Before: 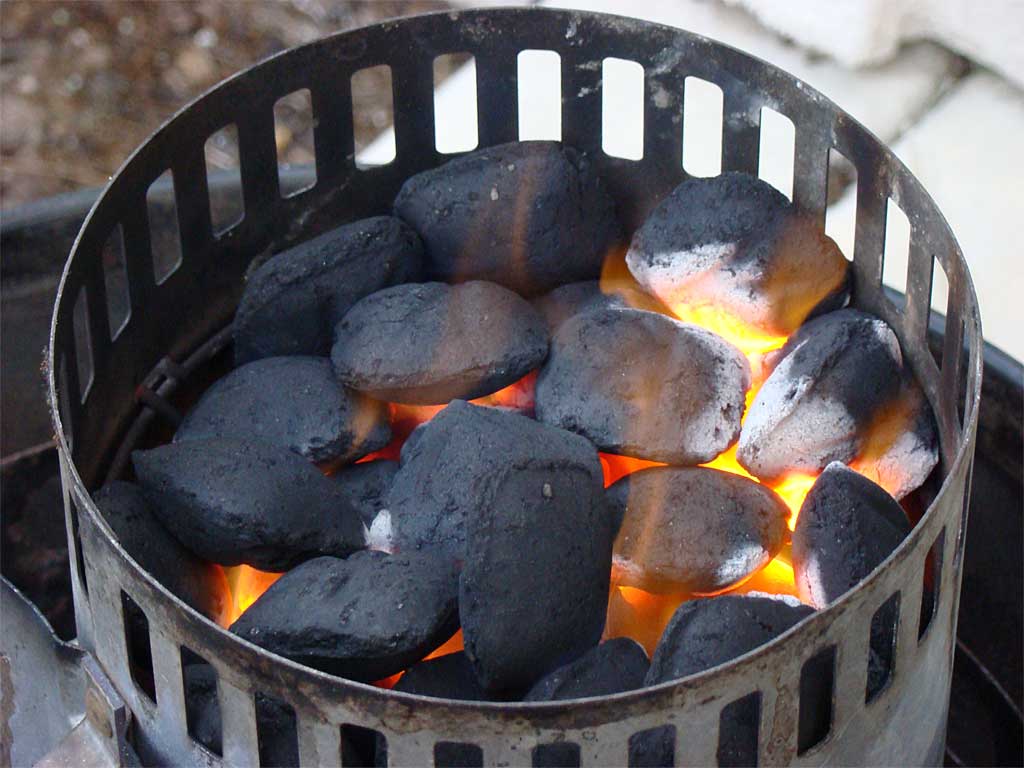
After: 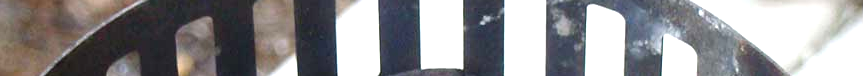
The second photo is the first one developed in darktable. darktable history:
crop and rotate: left 9.644%, top 9.491%, right 6.021%, bottom 80.509%
exposure: black level correction 0, exposure 0.7 EV, compensate exposure bias true, compensate highlight preservation false
